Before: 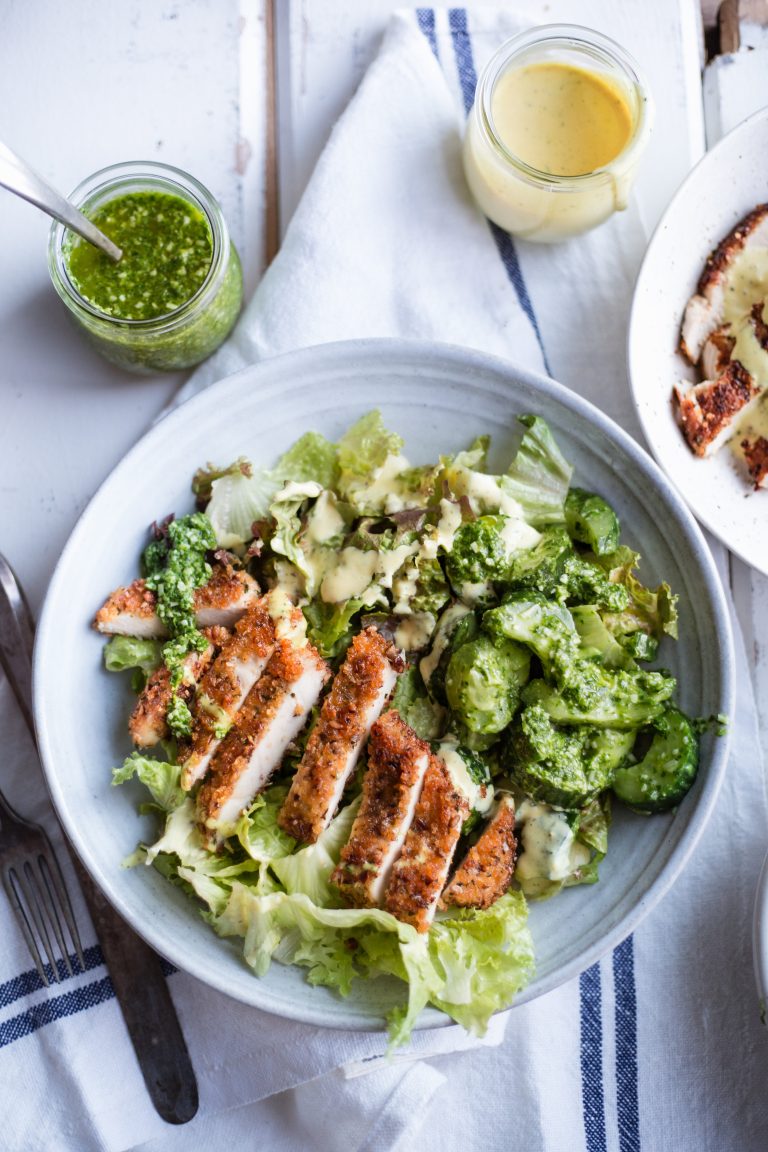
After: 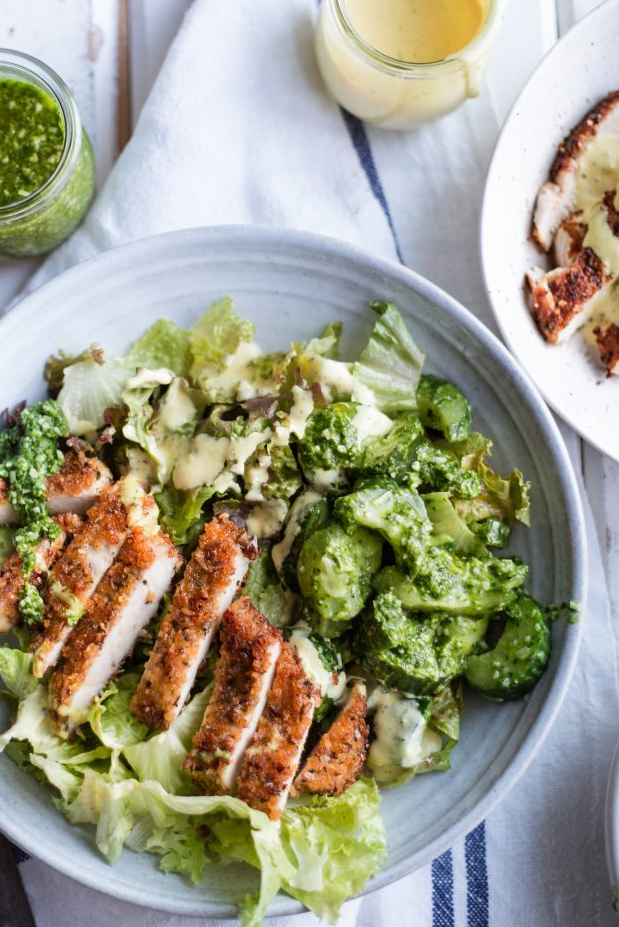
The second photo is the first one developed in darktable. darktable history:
crop: left 19.292%, top 9.874%, right 0%, bottom 9.647%
